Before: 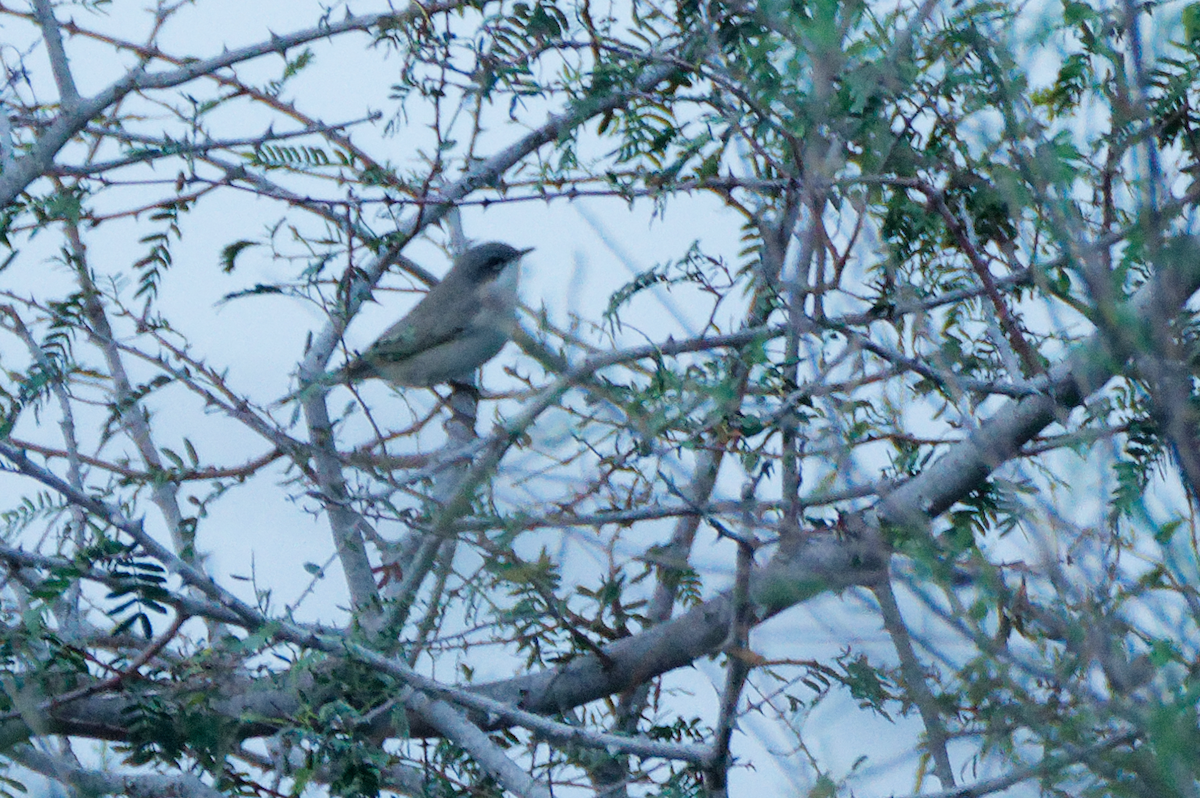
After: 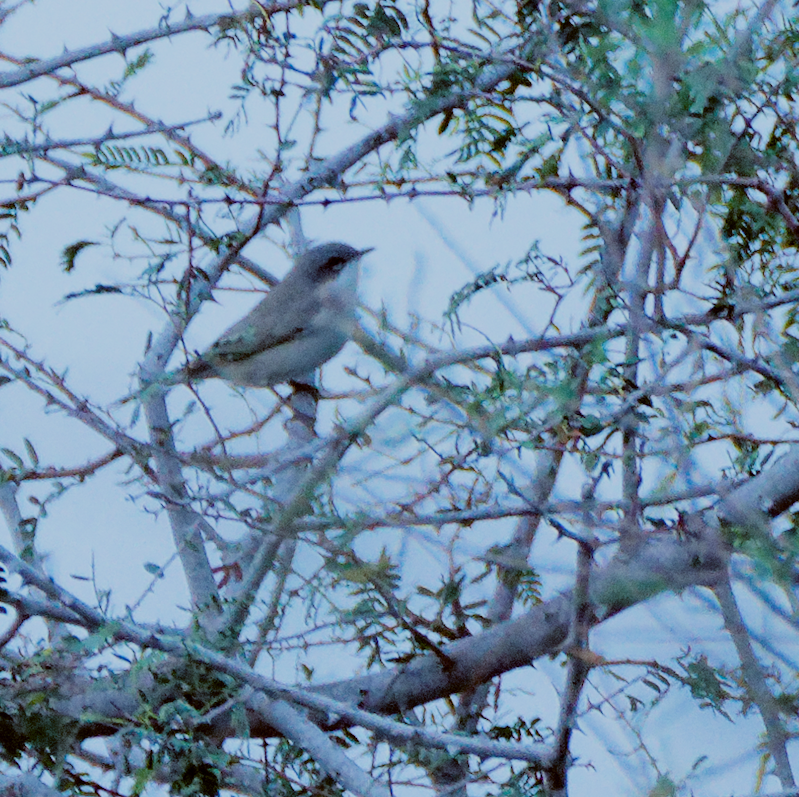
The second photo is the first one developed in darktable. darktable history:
crop and rotate: left 13.342%, right 19.991%
tone equalizer: on, module defaults
exposure: black level correction 0.005, exposure 0.286 EV, compensate highlight preservation false
filmic rgb: black relative exposure -7.15 EV, white relative exposure 5.36 EV, hardness 3.02, color science v6 (2022)
color balance: lift [1, 1.015, 1.004, 0.985], gamma [1, 0.958, 0.971, 1.042], gain [1, 0.956, 0.977, 1.044]
